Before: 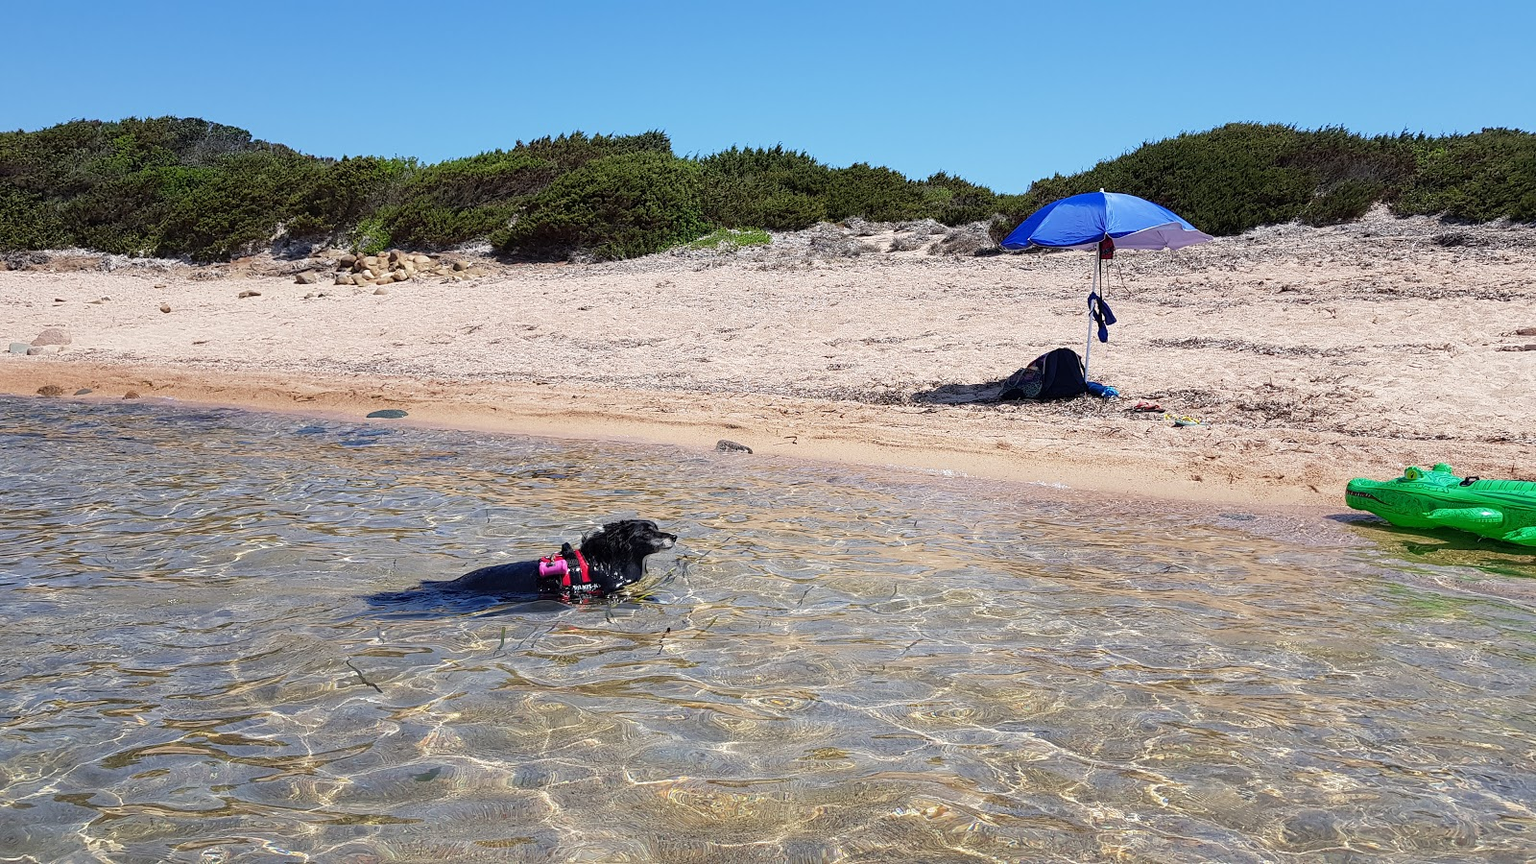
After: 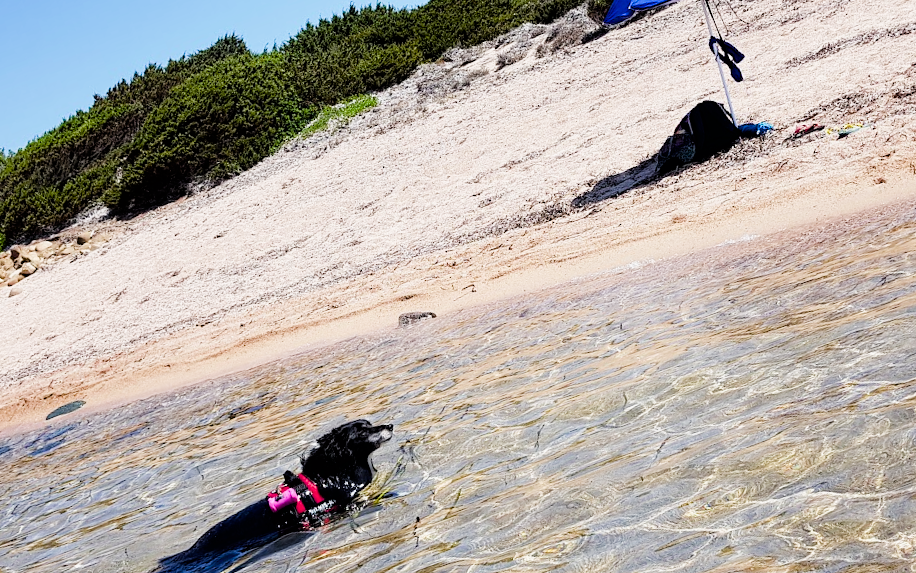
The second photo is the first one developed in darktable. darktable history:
crop and rotate: angle 20.2°, left 6.98%, right 4.078%, bottom 1.088%
exposure: exposure 0.191 EV, compensate highlight preservation false
filmic rgb: black relative exposure -5.09 EV, white relative exposure 3.55 EV, threshold 5.96 EV, hardness 3.16, contrast 1.186, highlights saturation mix -49.35%, enable highlight reconstruction true
color balance rgb: perceptual saturation grading › global saturation 20%, perceptual saturation grading › highlights -25.364%, perceptual saturation grading › shadows 49.938%, perceptual brilliance grading › highlights 10.362%, perceptual brilliance grading › mid-tones 5.061%
